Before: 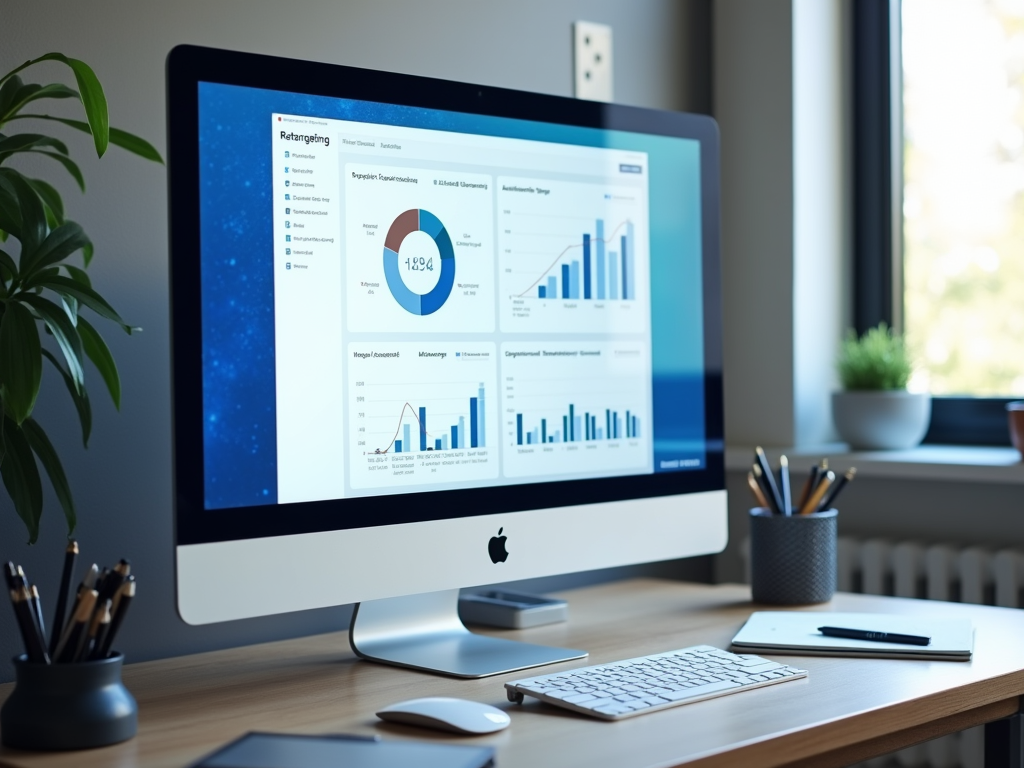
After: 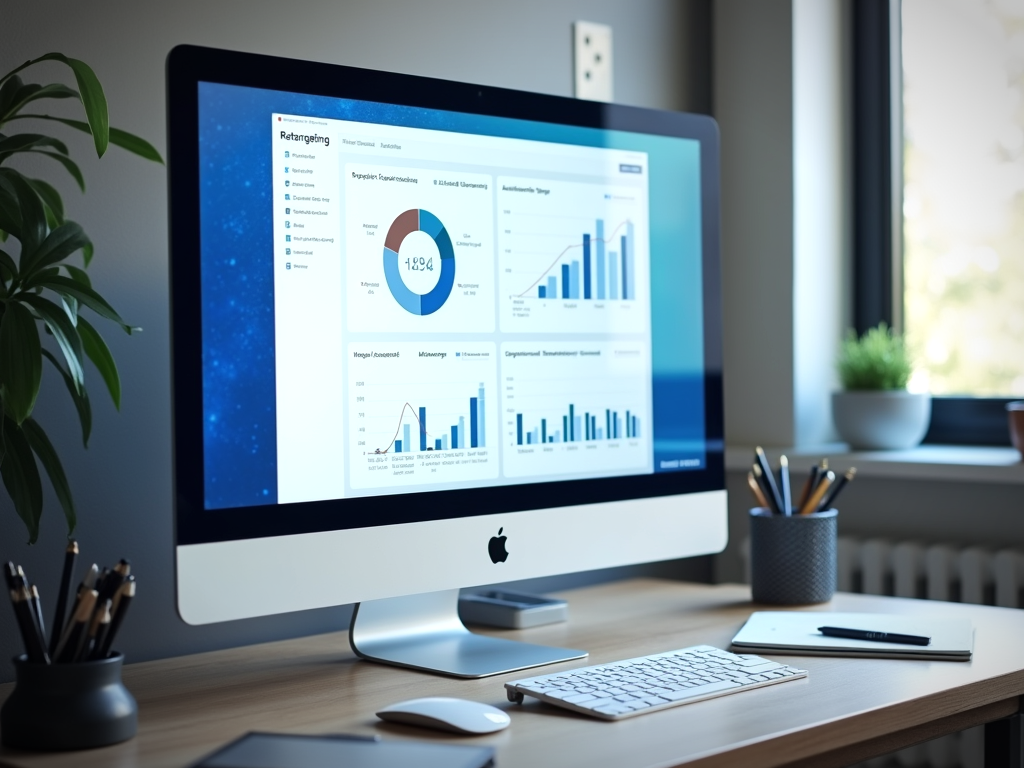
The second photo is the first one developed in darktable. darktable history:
exposure: exposure 0.131 EV, compensate highlight preservation false
vignetting: automatic ratio true
